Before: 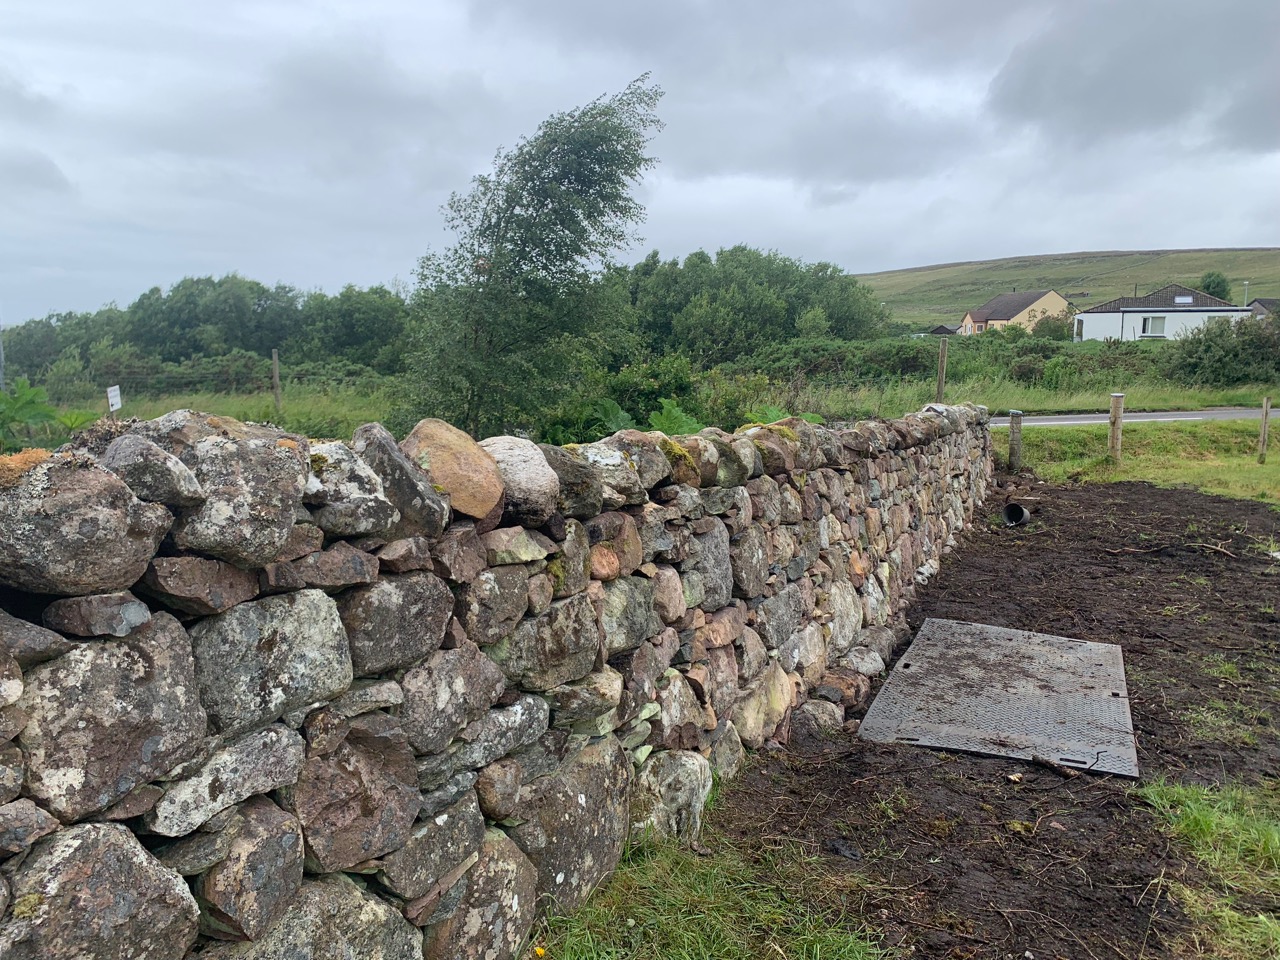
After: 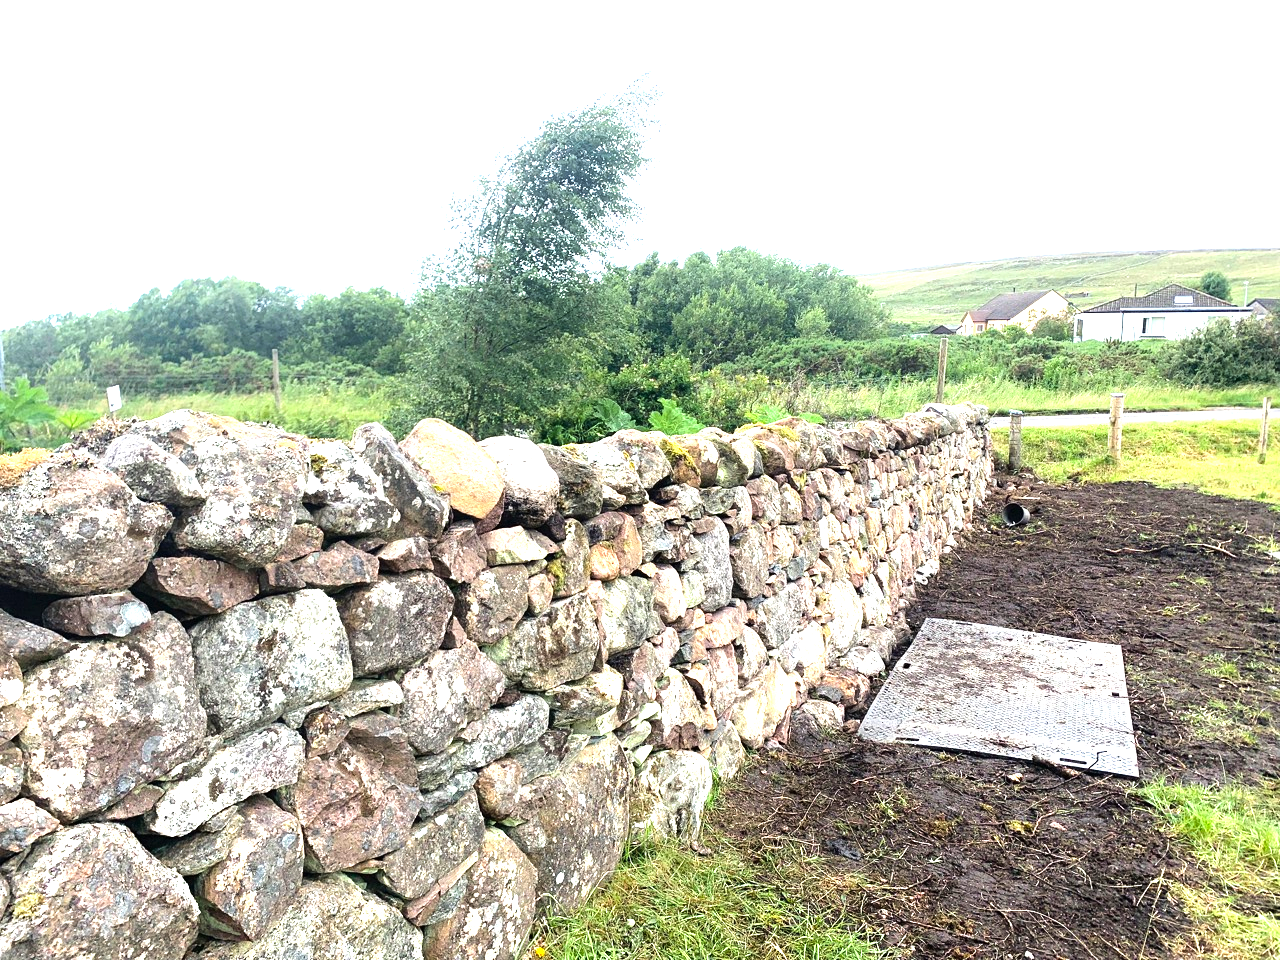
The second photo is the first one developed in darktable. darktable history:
tone equalizer: -8 EV -0.773 EV, -7 EV -0.723 EV, -6 EV -0.628 EV, -5 EV -0.378 EV, -3 EV 0.398 EV, -2 EV 0.6 EV, -1 EV 0.678 EV, +0 EV 0.76 EV, smoothing diameter 2.03%, edges refinement/feathering 17.43, mask exposure compensation -1.57 EV, filter diffusion 5
color balance rgb: linear chroma grading › global chroma 0.522%, perceptual saturation grading › global saturation 0.797%, global vibrance 20%
exposure: black level correction 0, exposure 1.286 EV, compensate highlight preservation false
